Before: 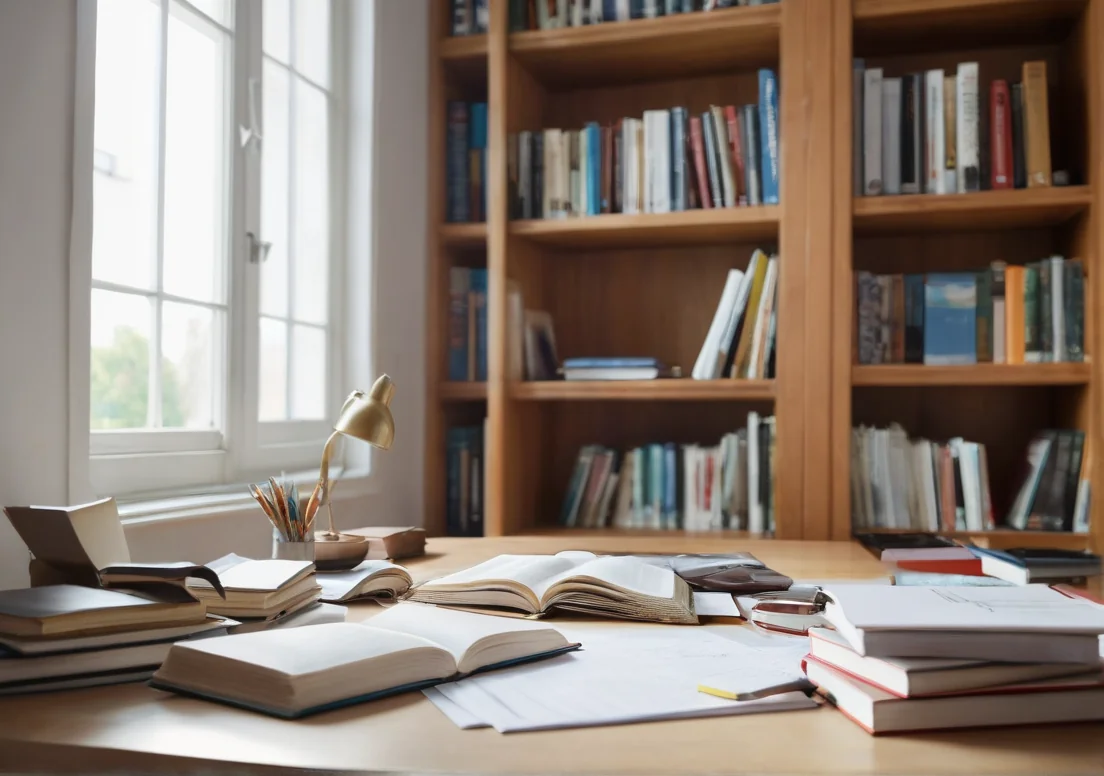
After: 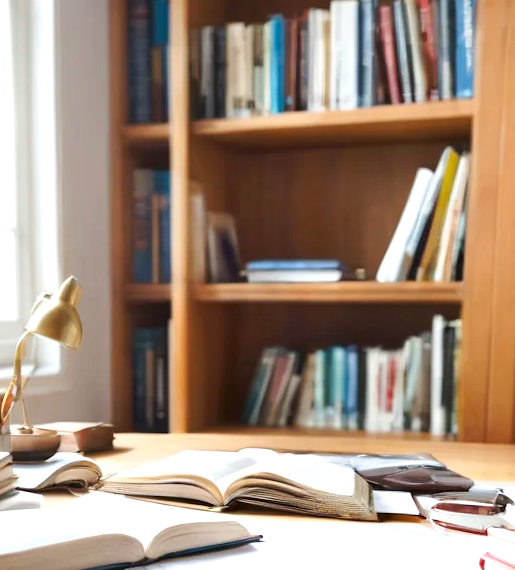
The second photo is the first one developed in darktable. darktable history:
exposure: black level correction 0.001, exposure 0.675 EV, compensate highlight preservation false
color balance: output saturation 110%
crop and rotate: angle 0.02°, left 24.353%, top 13.219%, right 26.156%, bottom 8.224%
tone curve: curves: ch0 [(0, 0) (0.003, 0.003) (0.011, 0.01) (0.025, 0.023) (0.044, 0.041) (0.069, 0.064) (0.1, 0.092) (0.136, 0.125) (0.177, 0.163) (0.224, 0.207) (0.277, 0.255) (0.335, 0.309) (0.399, 0.375) (0.468, 0.459) (0.543, 0.548) (0.623, 0.629) (0.709, 0.716) (0.801, 0.808) (0.898, 0.911) (1, 1)], preserve colors none
rotate and perspective: rotation 0.062°, lens shift (vertical) 0.115, lens shift (horizontal) -0.133, crop left 0.047, crop right 0.94, crop top 0.061, crop bottom 0.94
